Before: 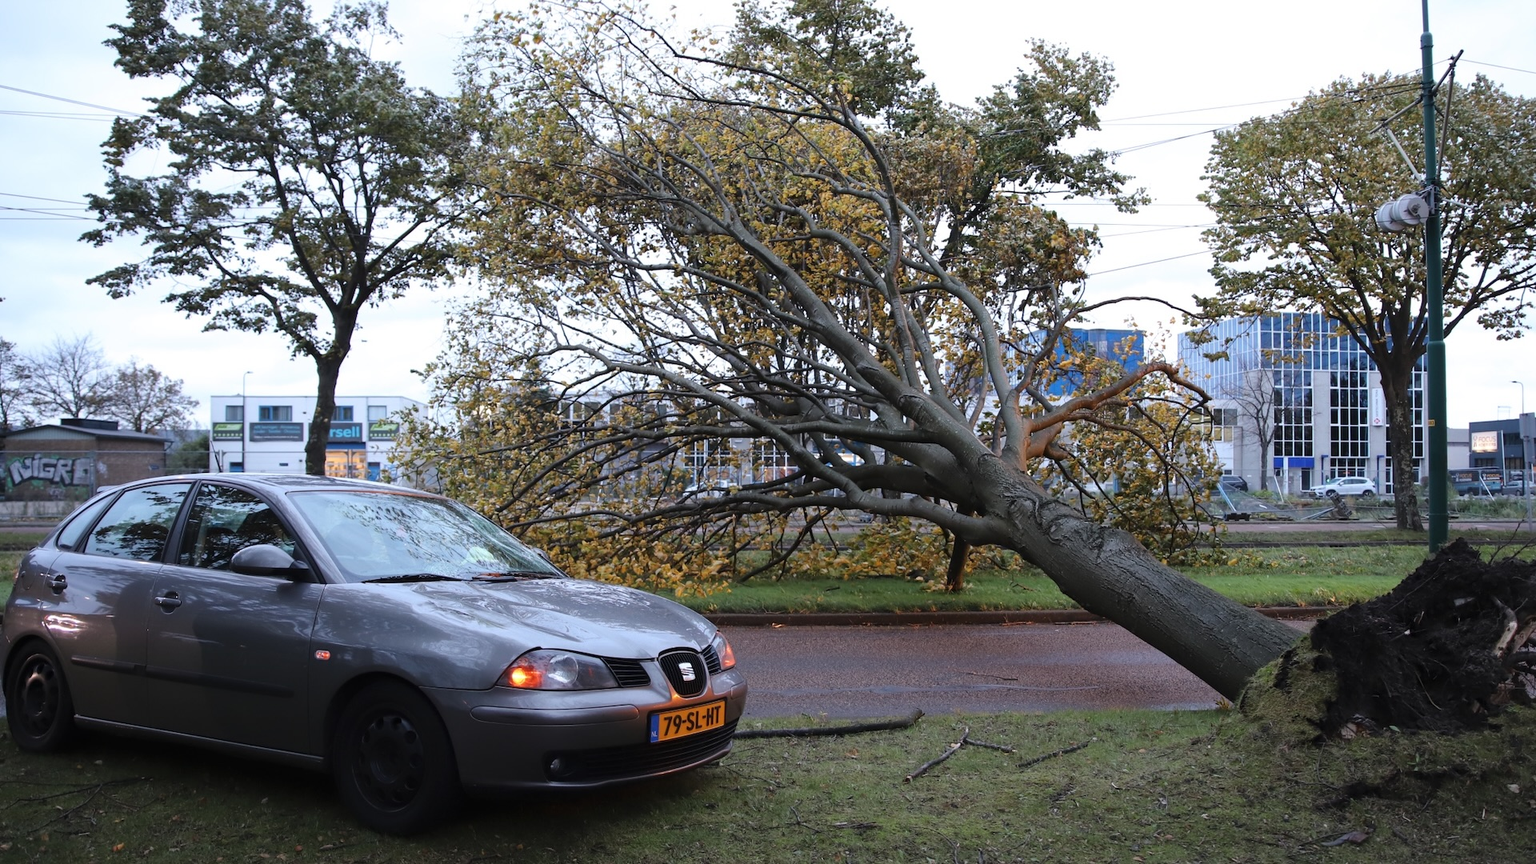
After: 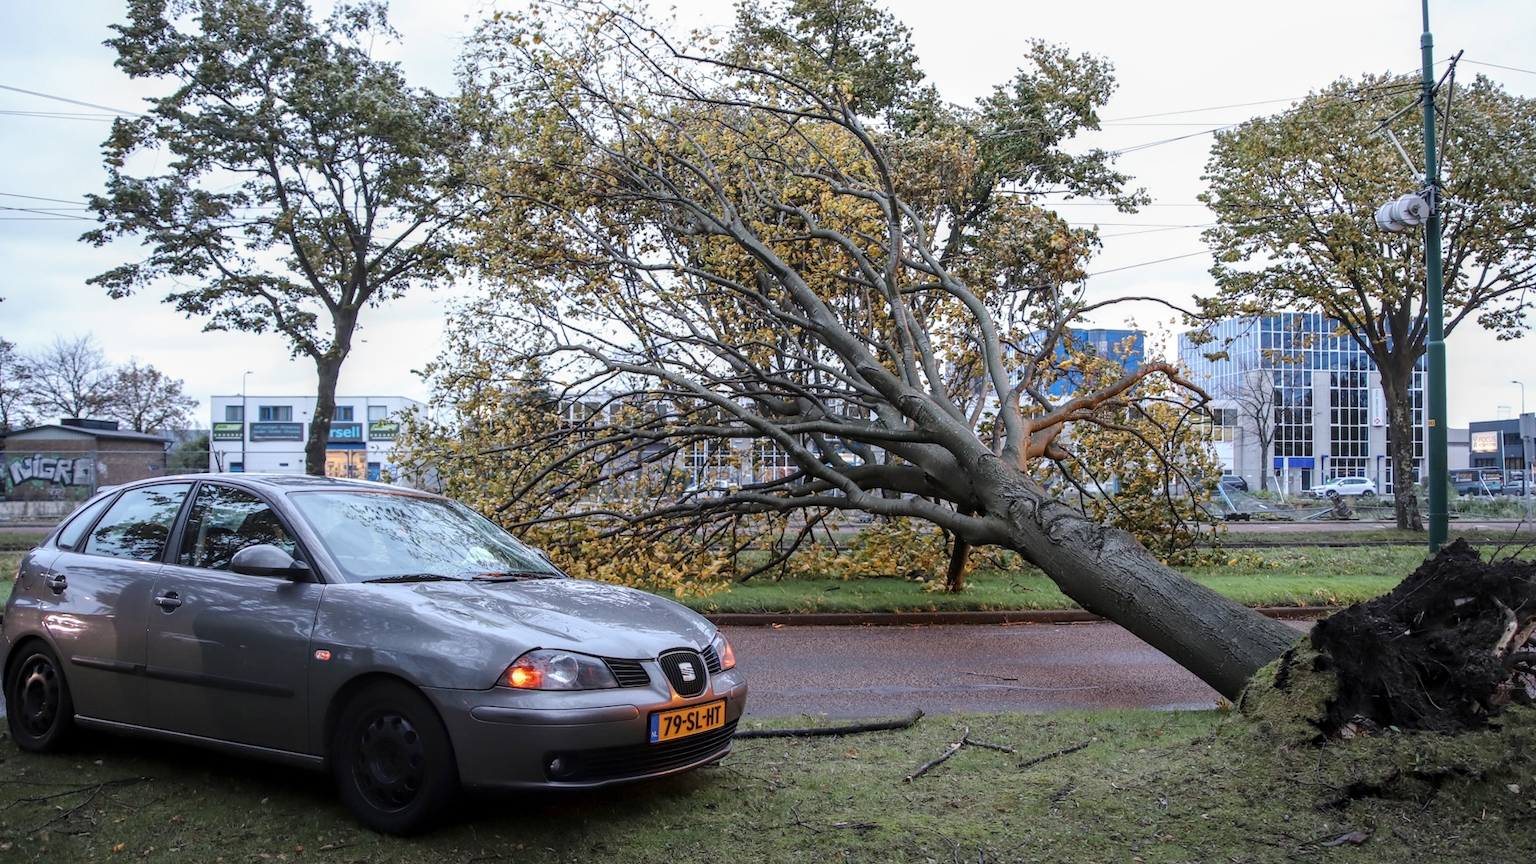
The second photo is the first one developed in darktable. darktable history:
local contrast: highlights 4%, shadows 5%, detail 133%
